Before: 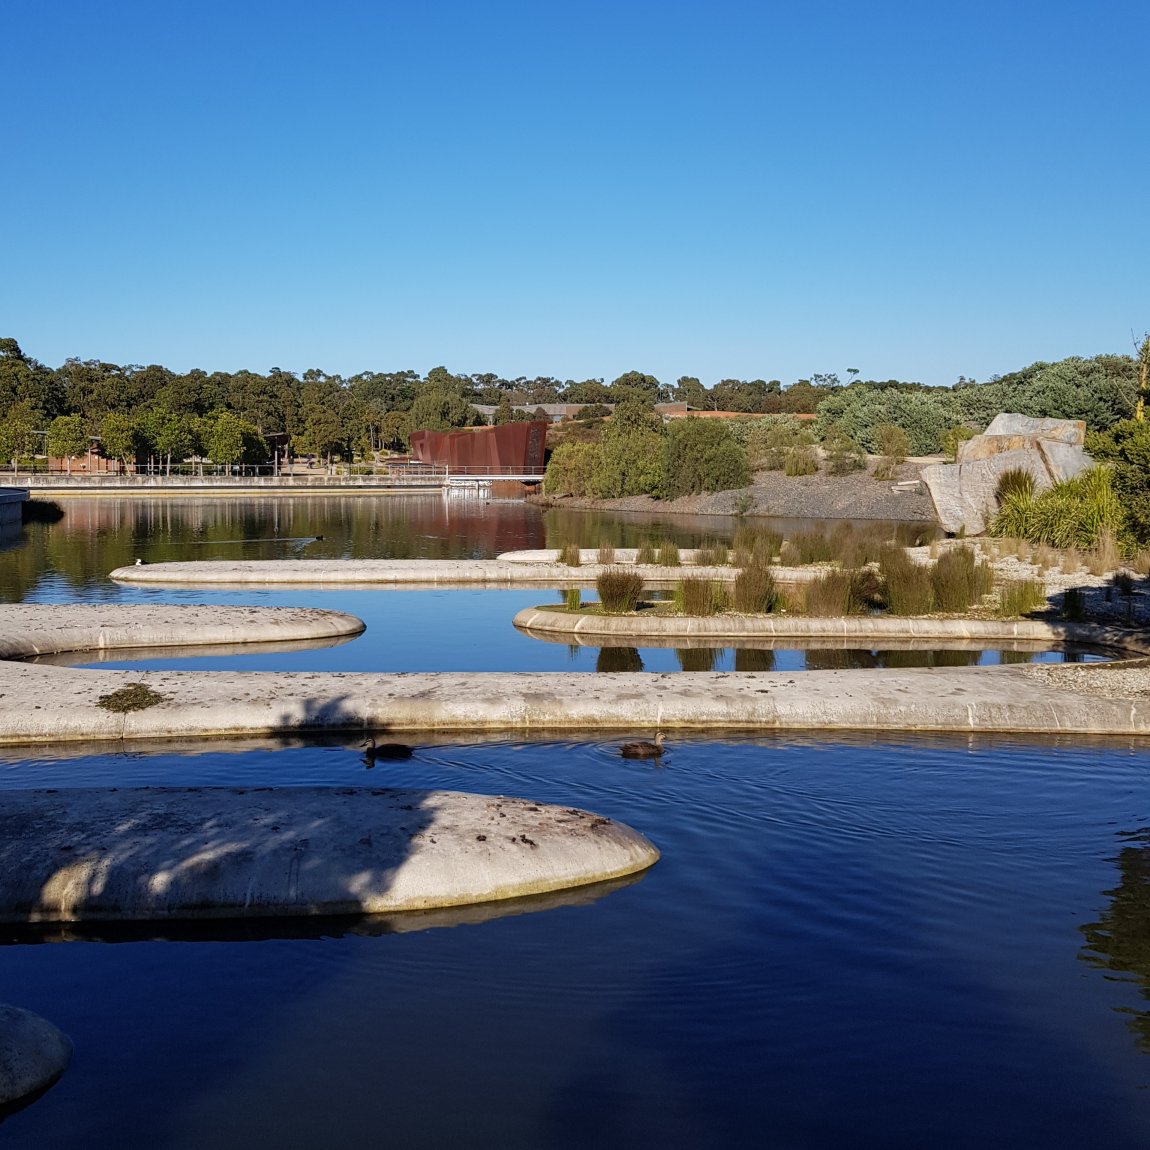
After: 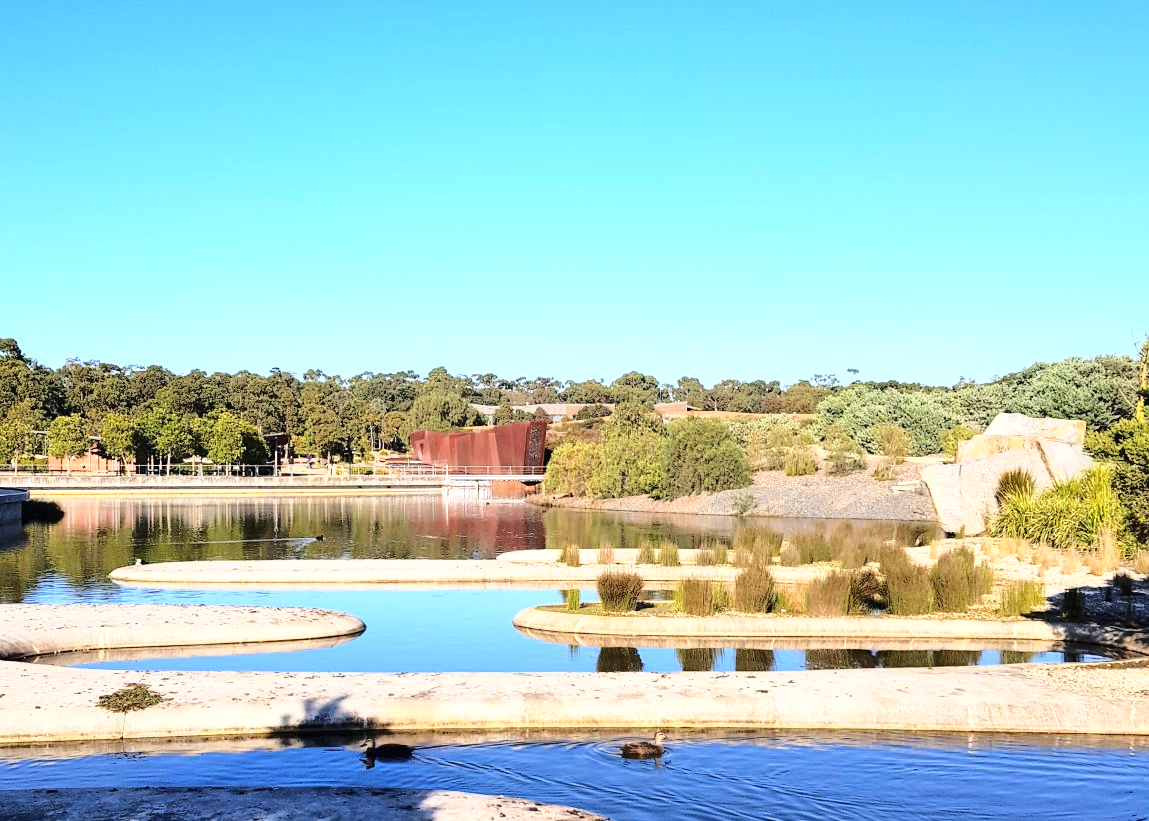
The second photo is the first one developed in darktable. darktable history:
local contrast: mode bilateral grid, contrast 10, coarseness 25, detail 110%, midtone range 0.2
base curve: curves: ch0 [(0, 0) (0.032, 0.037) (0.105, 0.228) (0.435, 0.76) (0.856, 0.983) (1, 1)]
crop: bottom 28.576%
exposure: exposure 0.64 EV, compensate highlight preservation false
